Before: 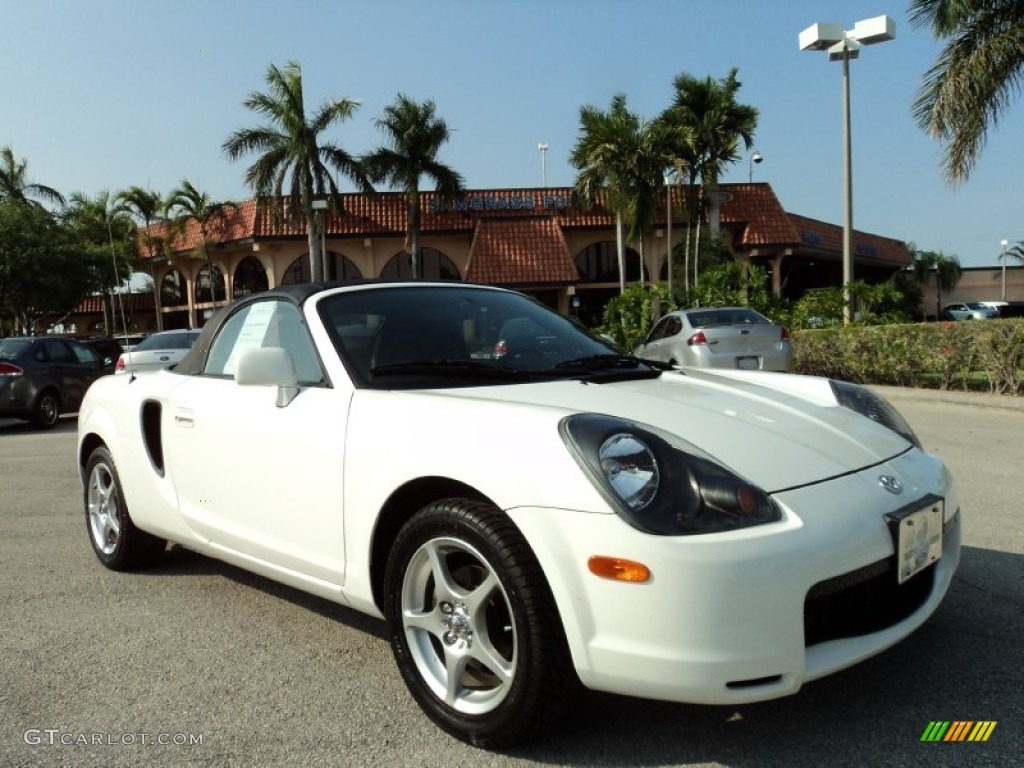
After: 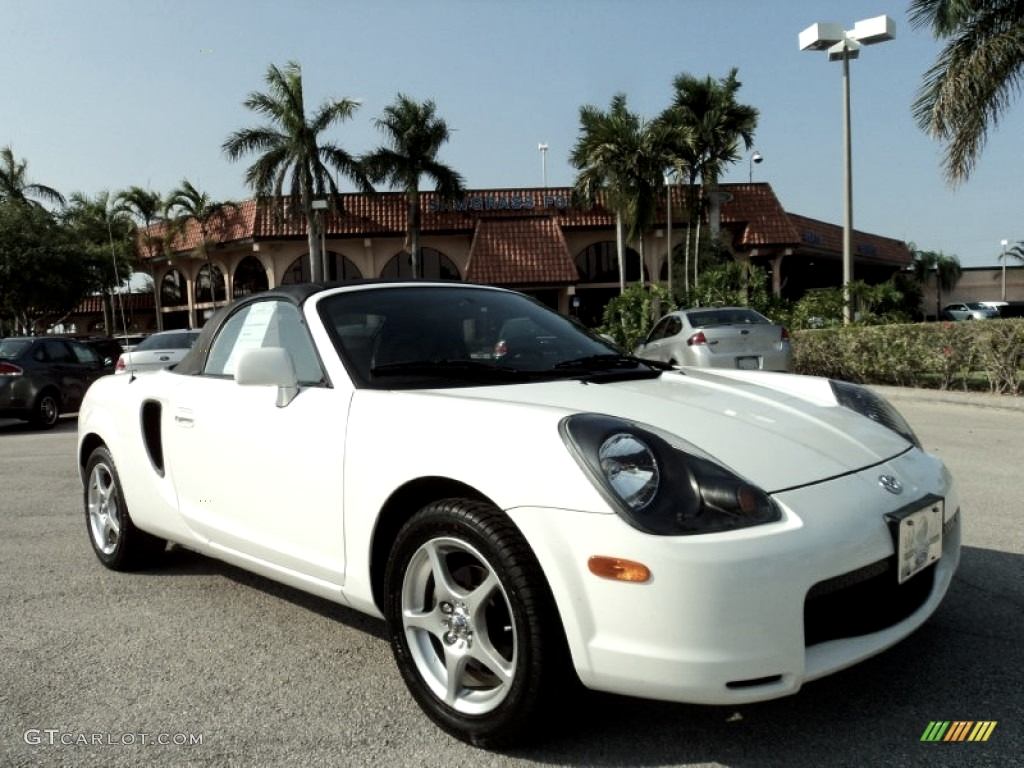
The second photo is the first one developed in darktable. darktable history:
local contrast: highlights 102%, shadows 103%, detail 119%, midtone range 0.2
contrast brightness saturation: contrast 0.098, saturation -0.286
